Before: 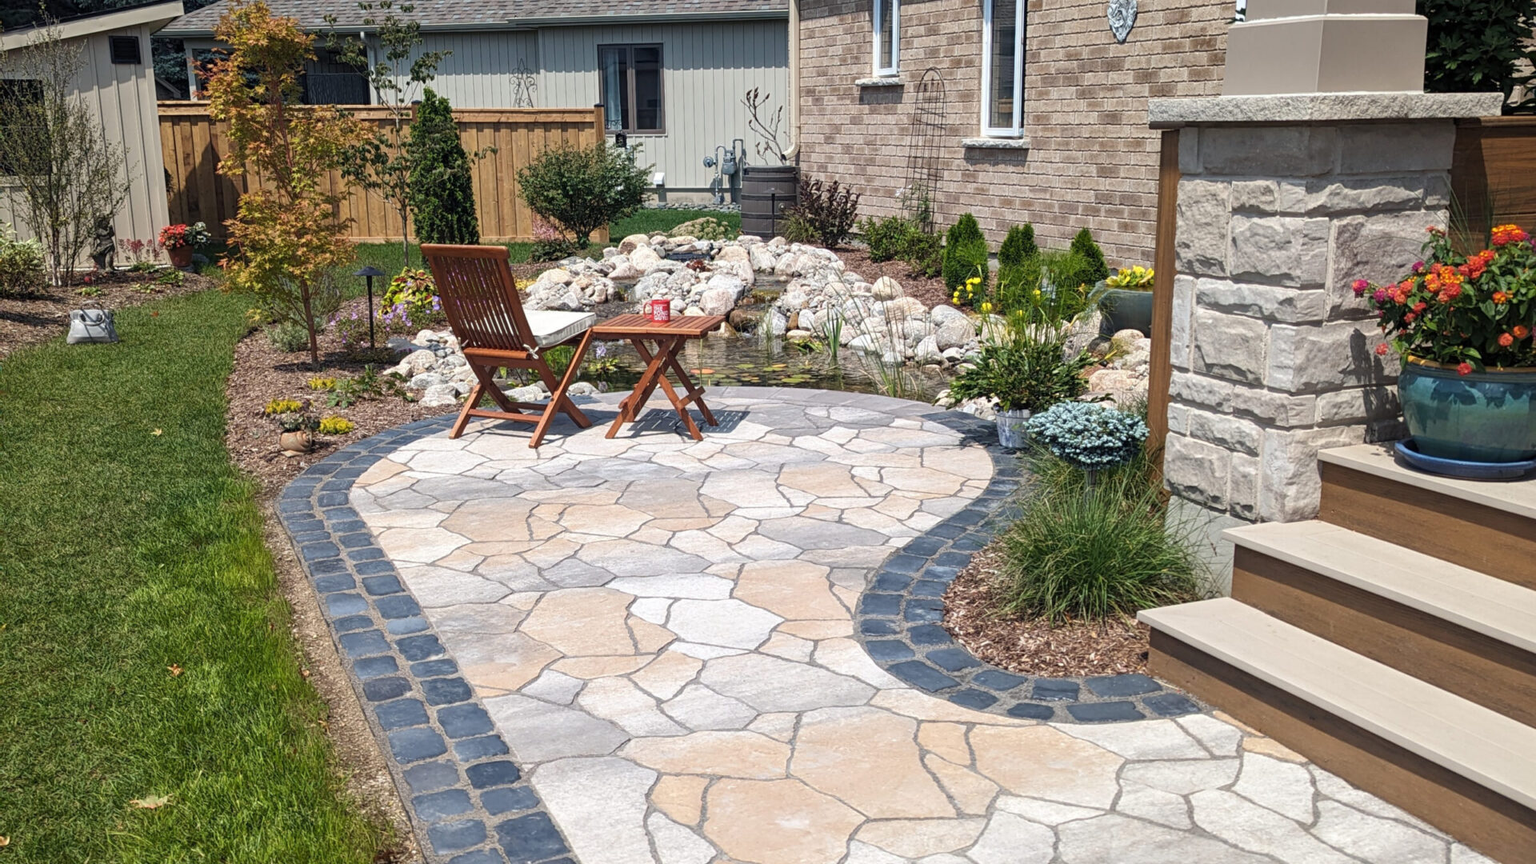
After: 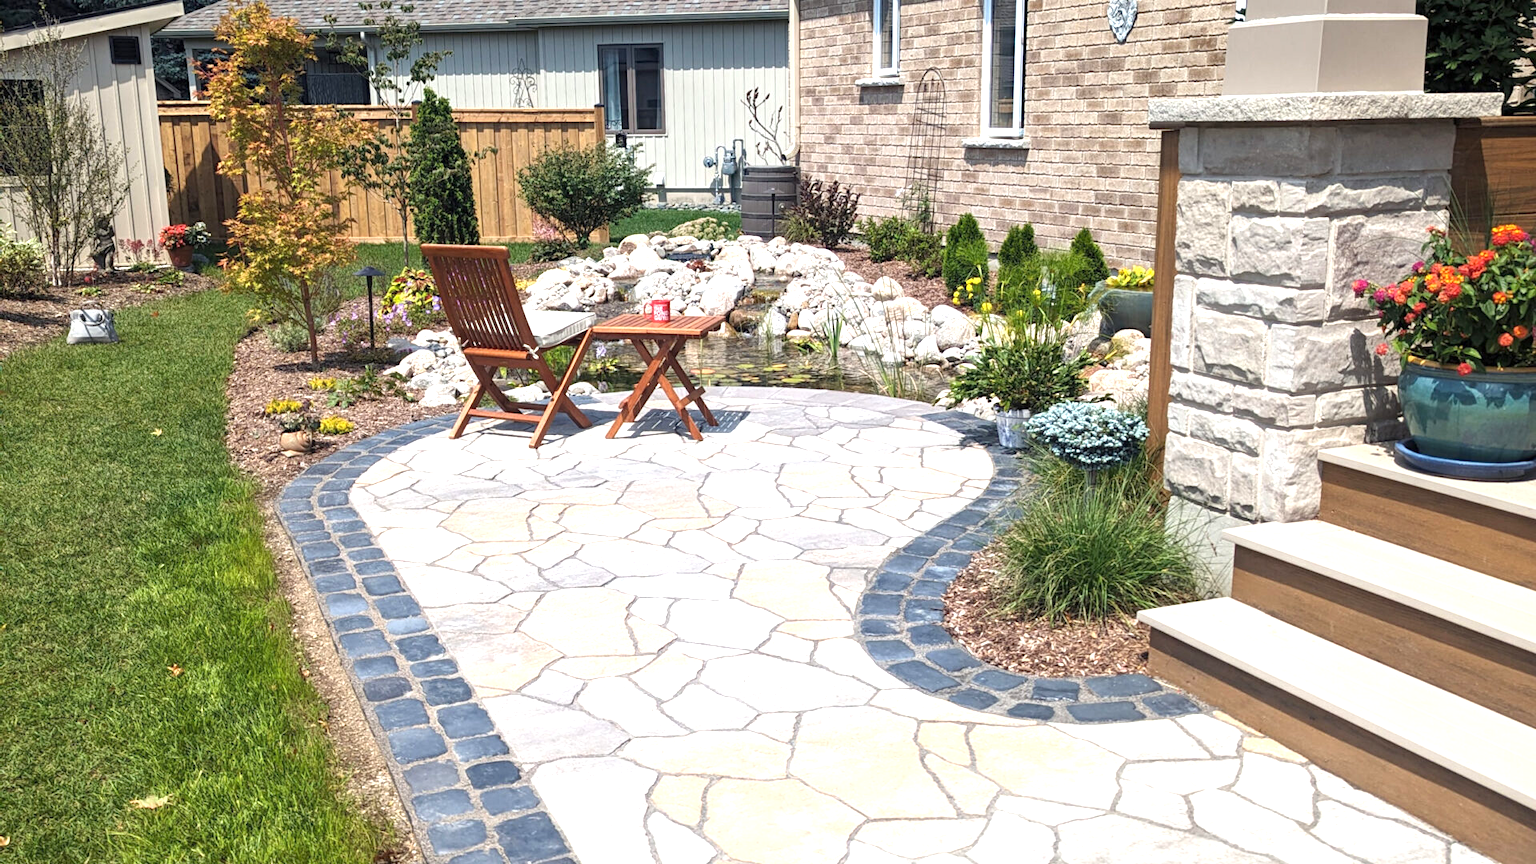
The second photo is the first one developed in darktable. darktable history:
exposure: exposure 0.781 EV, compensate highlight preservation false
base curve: preserve colors none
